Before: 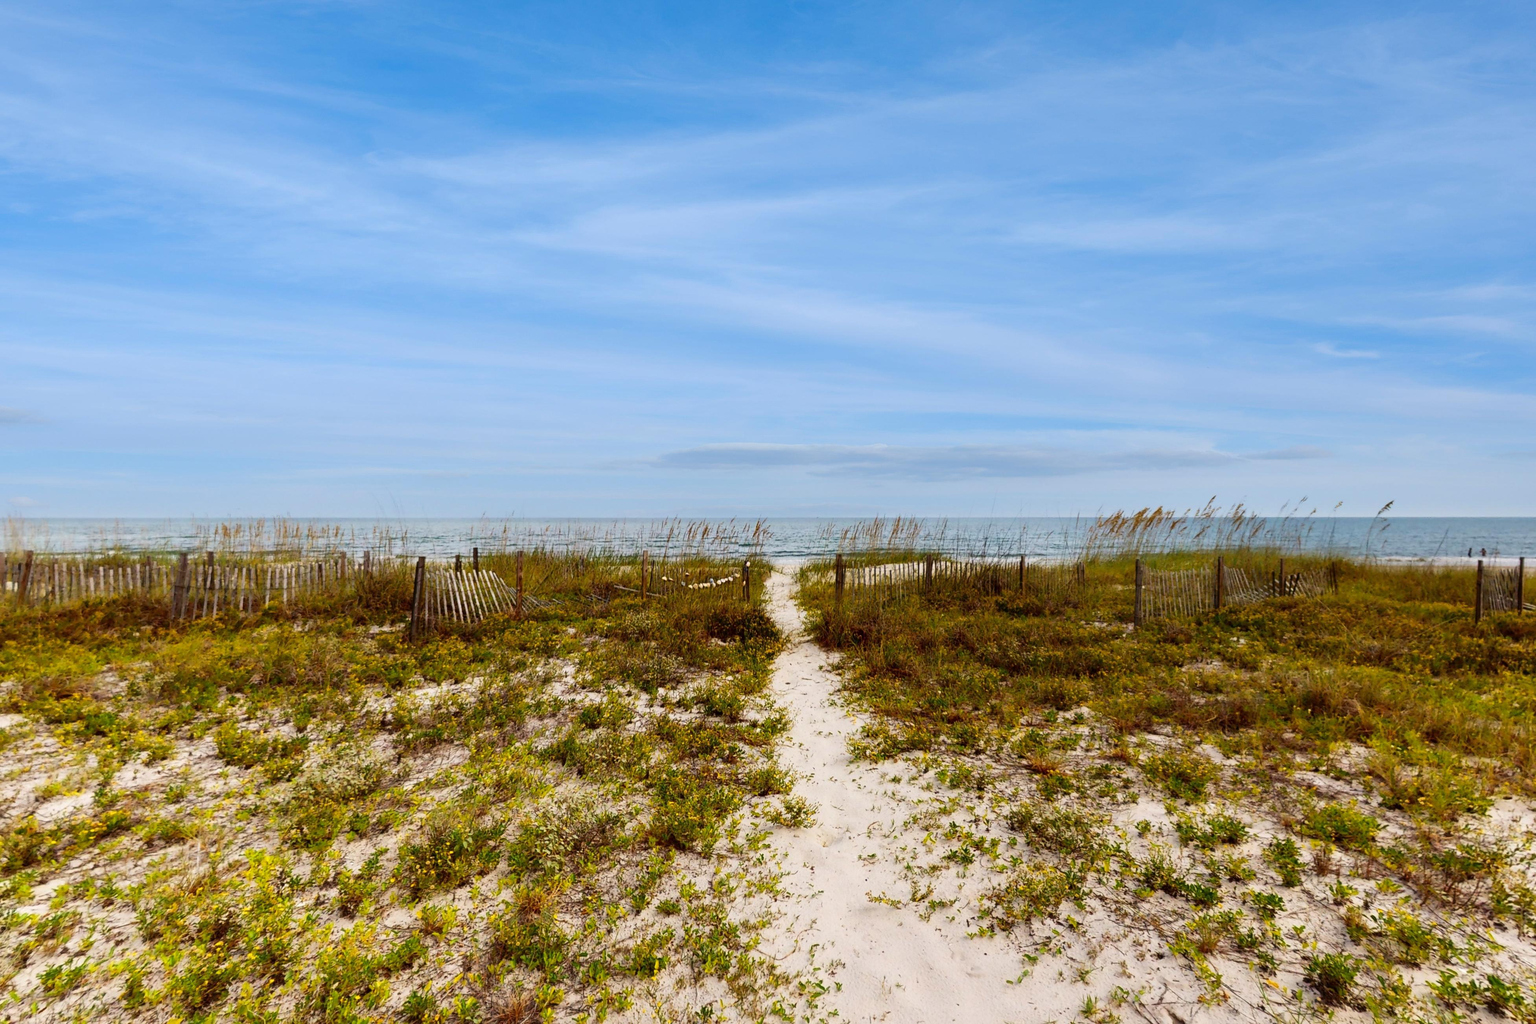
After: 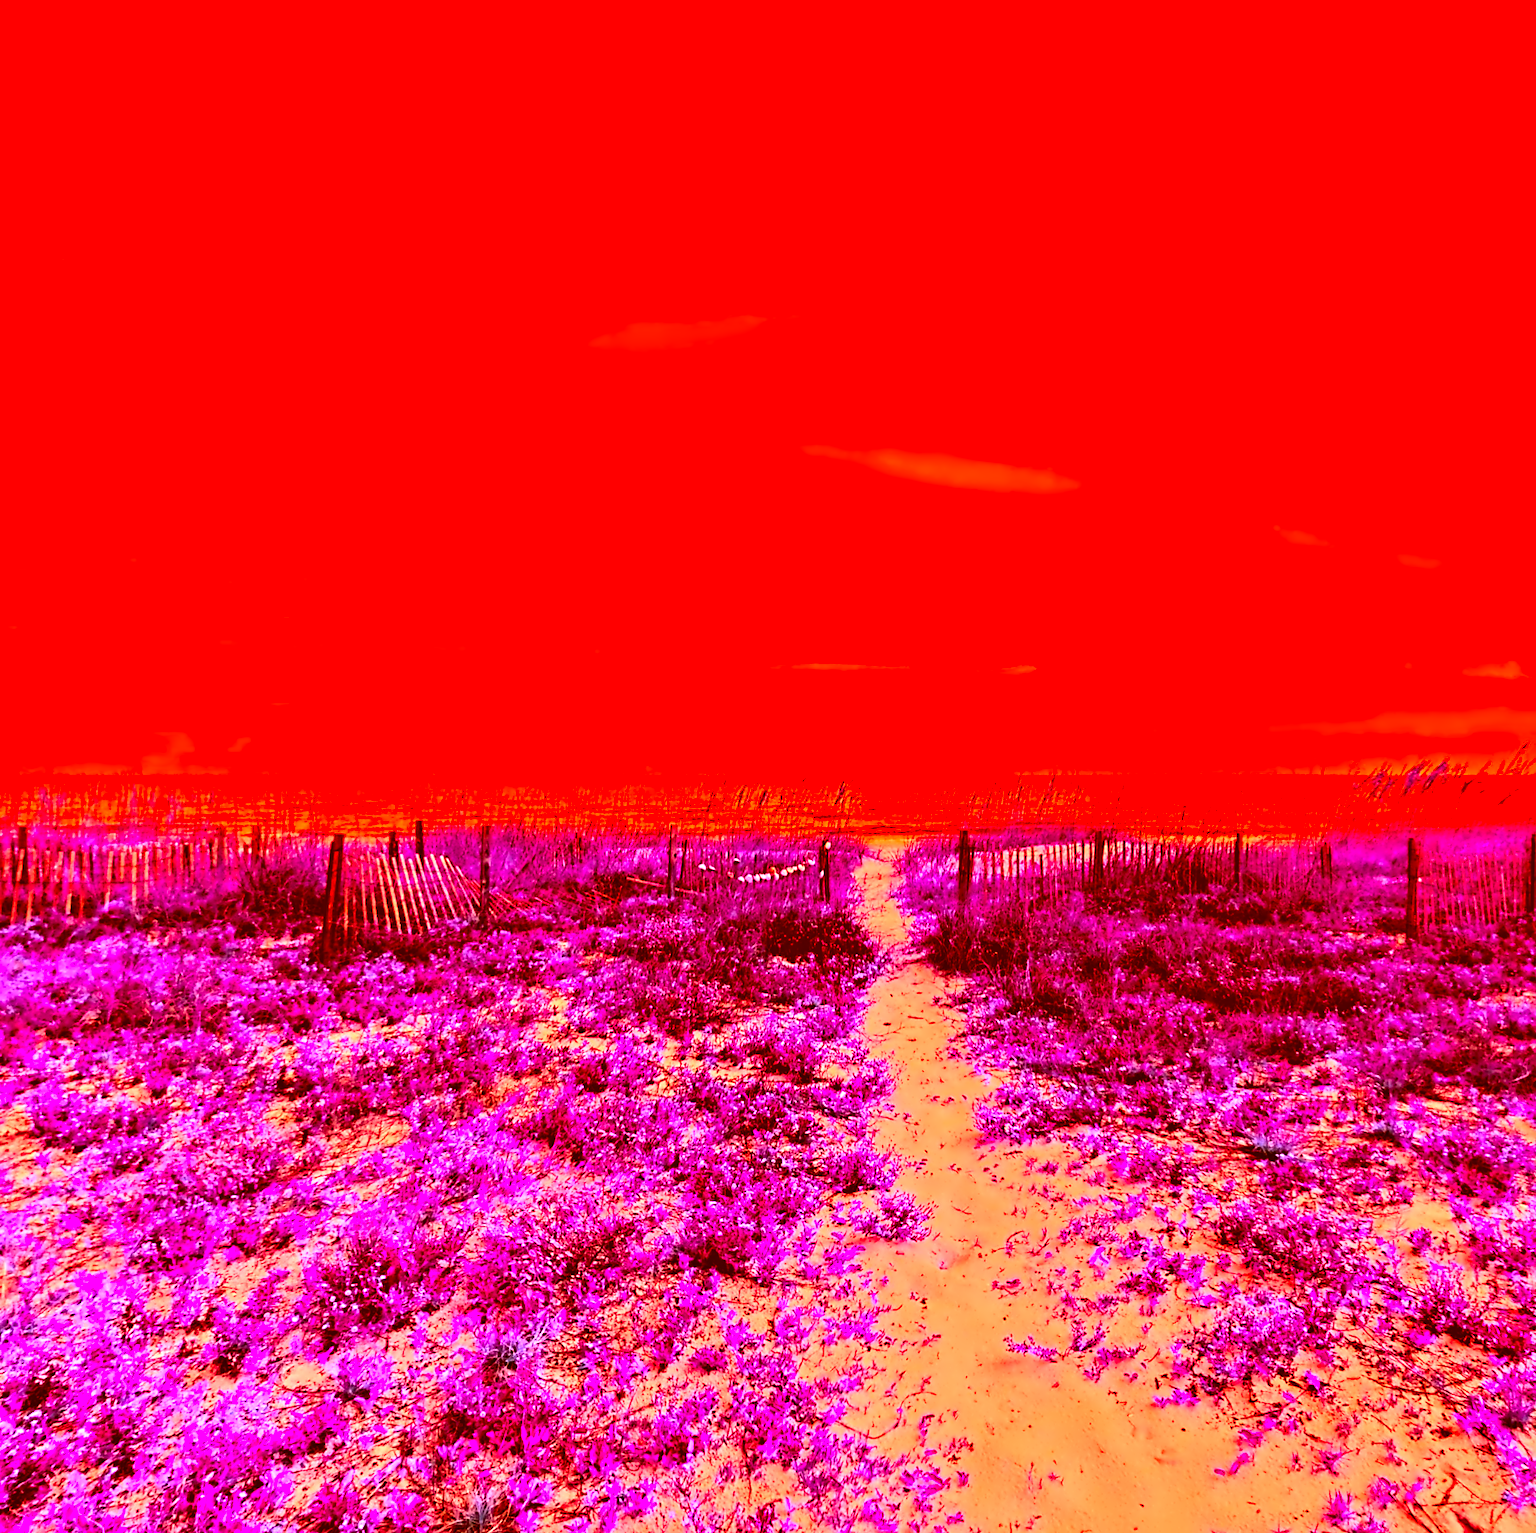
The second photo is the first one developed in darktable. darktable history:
color correction: highlights a* -39.12, highlights b* -39.68, shadows a* -39.5, shadows b* -39.81, saturation -2.95
contrast equalizer: y [[0.5, 0.542, 0.583, 0.625, 0.667, 0.708], [0.5 ×6], [0.5 ×6], [0, 0.033, 0.067, 0.1, 0.133, 0.167], [0, 0.05, 0.1, 0.15, 0.2, 0.25]]
tone equalizer: -8 EV -0.755 EV, -7 EV -0.712 EV, -6 EV -0.615 EV, -5 EV -0.391 EV, -3 EV 0.366 EV, -2 EV 0.6 EV, -1 EV 0.675 EV, +0 EV 0.73 EV
crop and rotate: left 12.776%, right 20.458%
